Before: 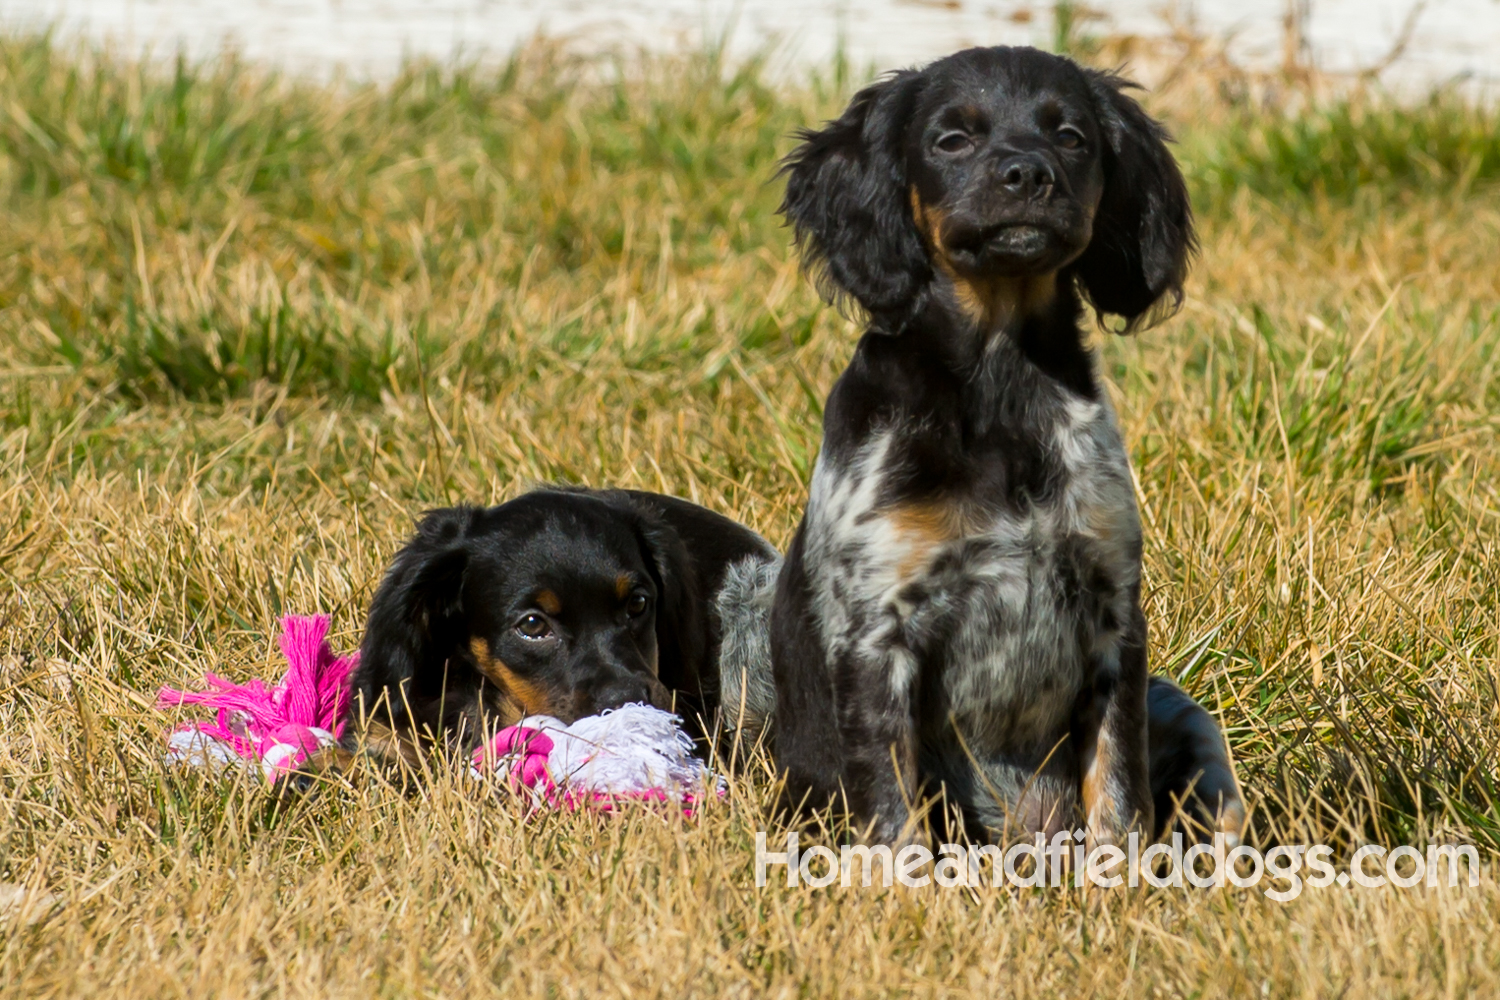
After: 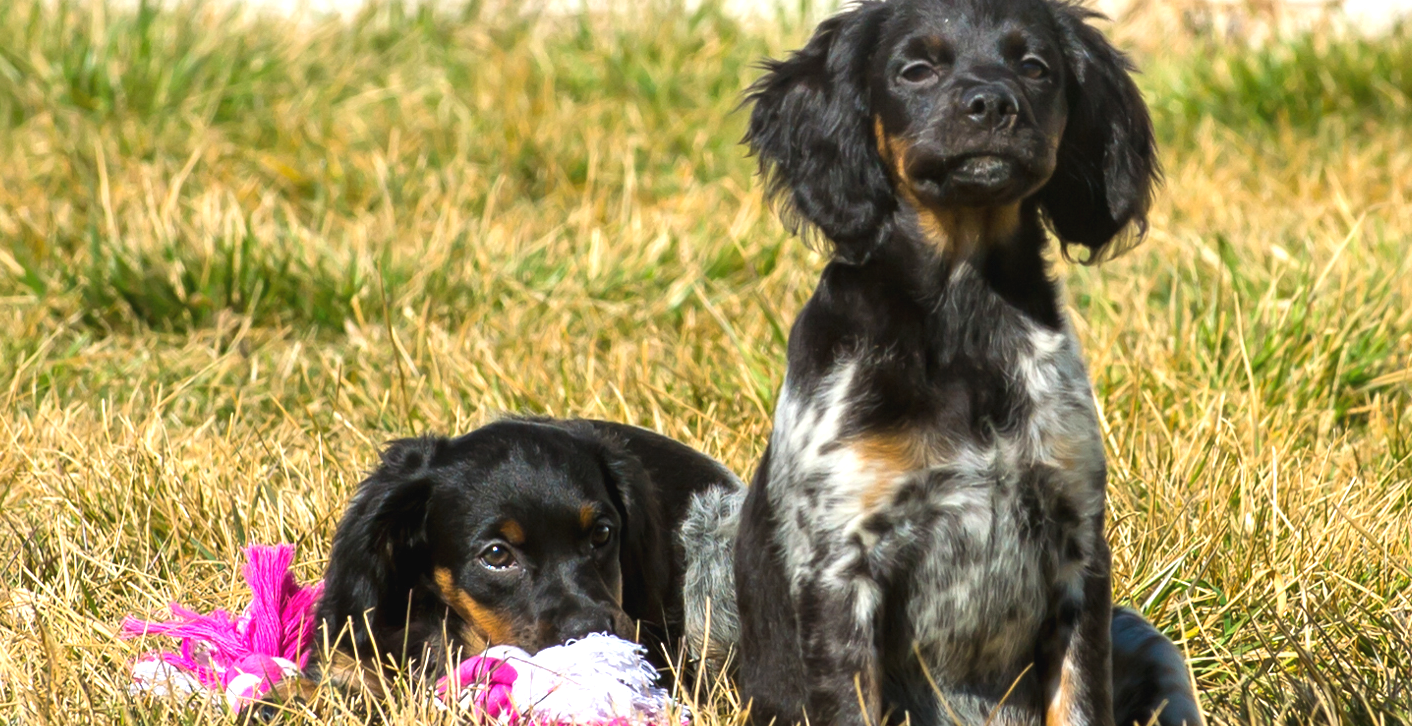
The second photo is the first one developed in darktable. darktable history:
crop: left 2.451%, top 7.069%, right 3.369%, bottom 20.276%
exposure: black level correction -0.002, exposure 0.706 EV, compensate highlight preservation false
